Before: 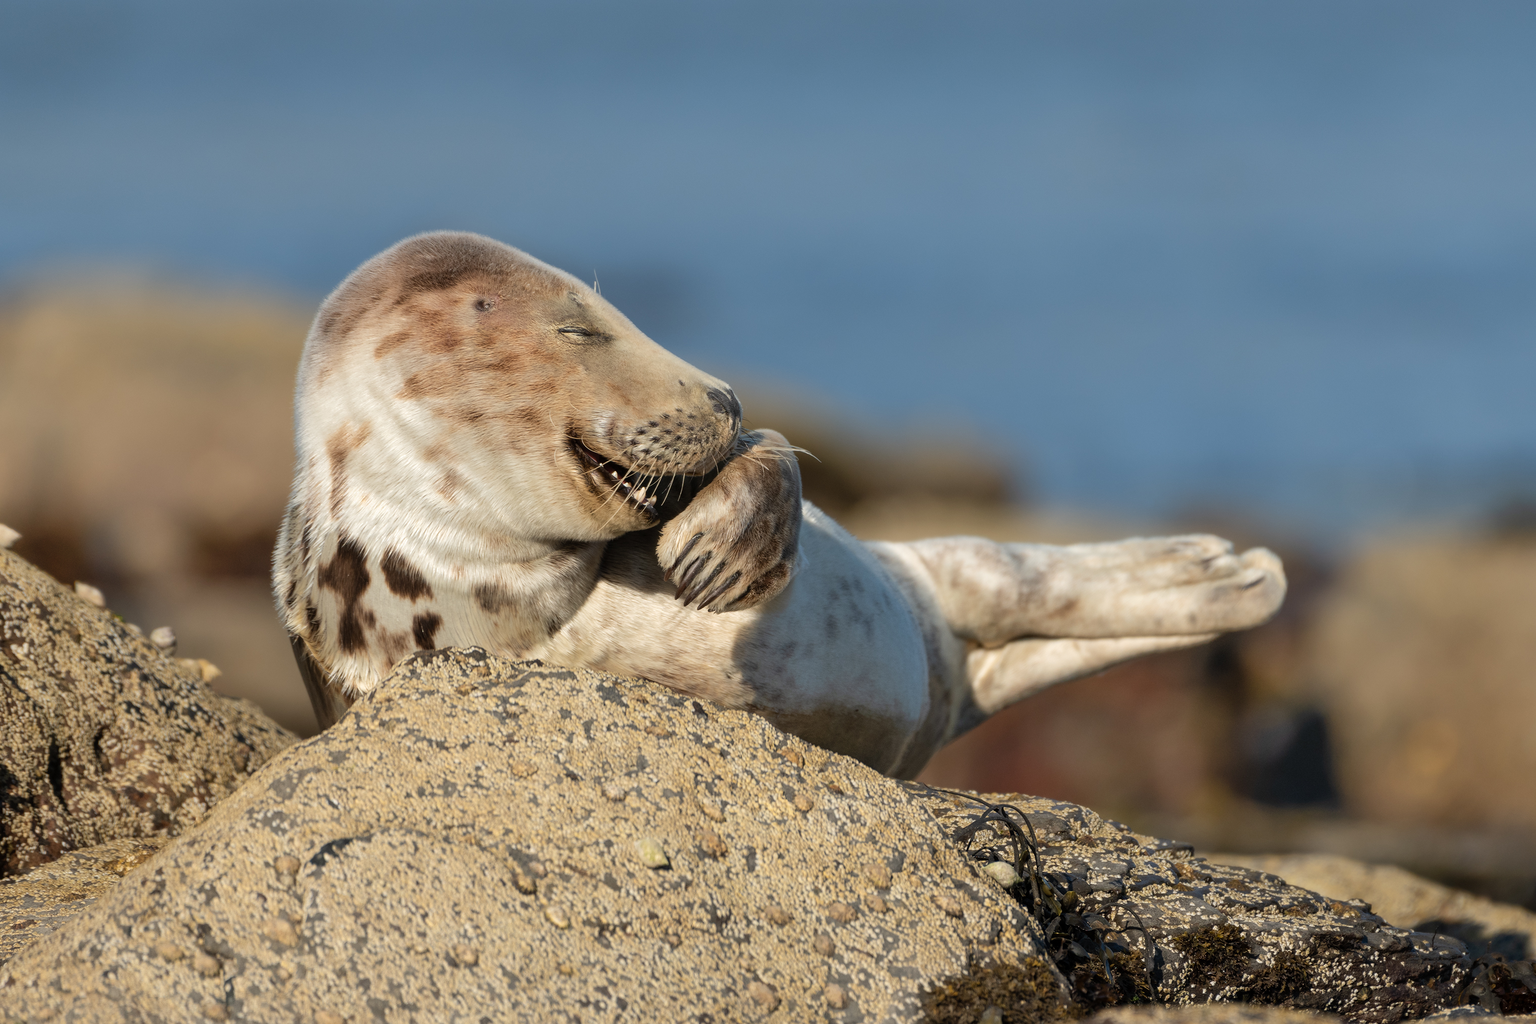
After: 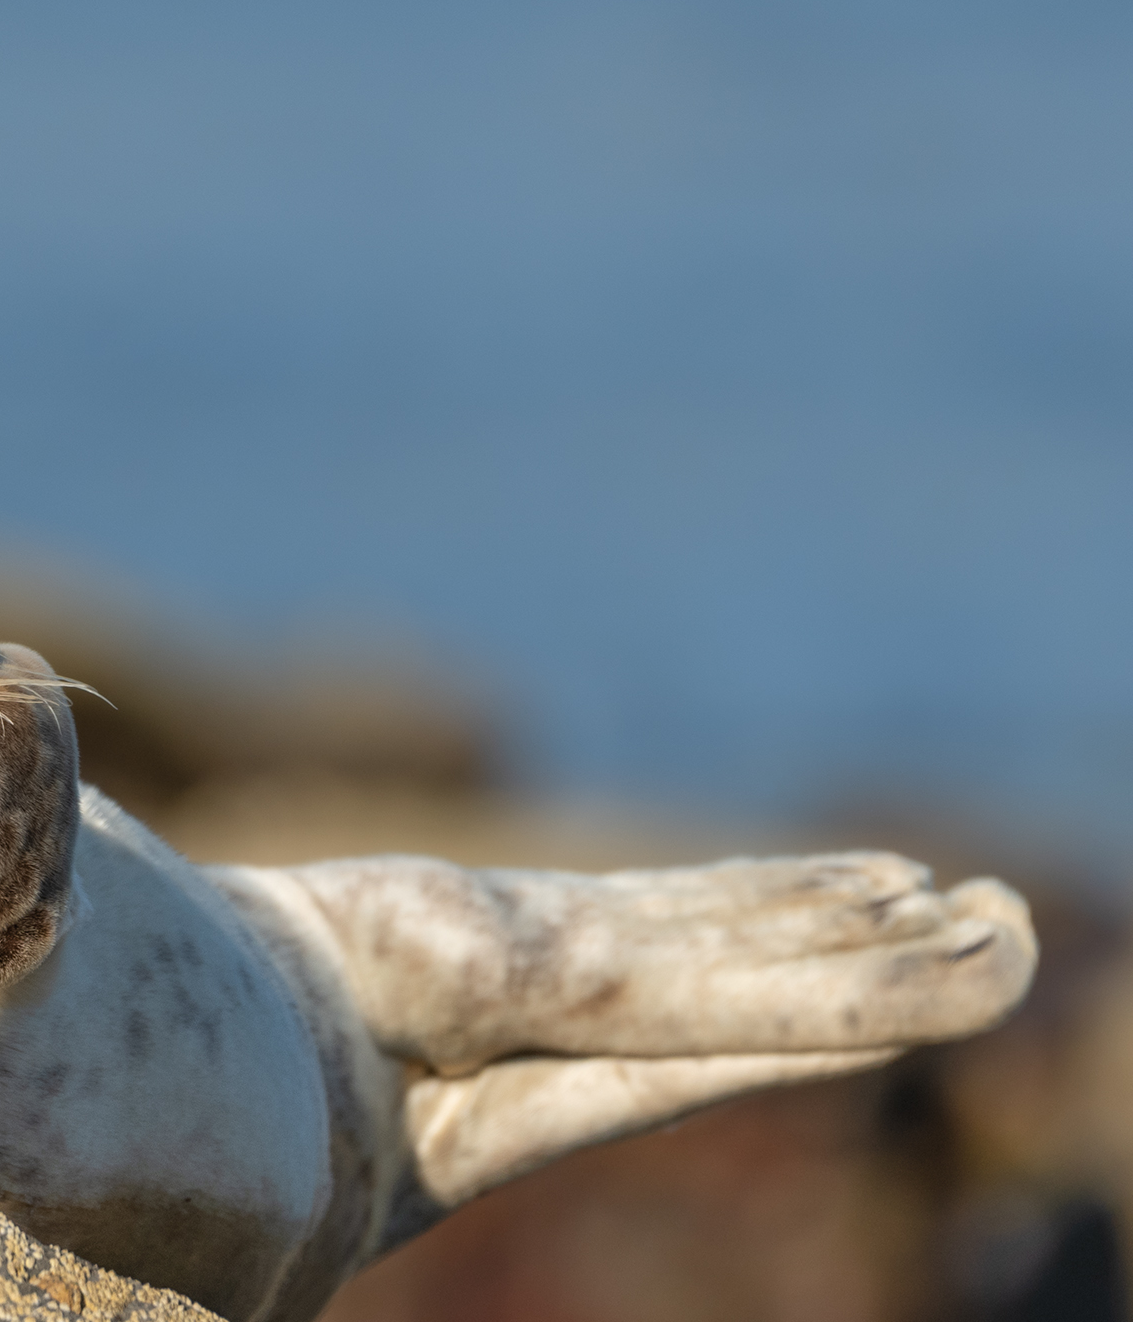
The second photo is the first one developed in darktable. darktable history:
crop and rotate: left 49.615%, top 10.132%, right 13.091%, bottom 24.556%
